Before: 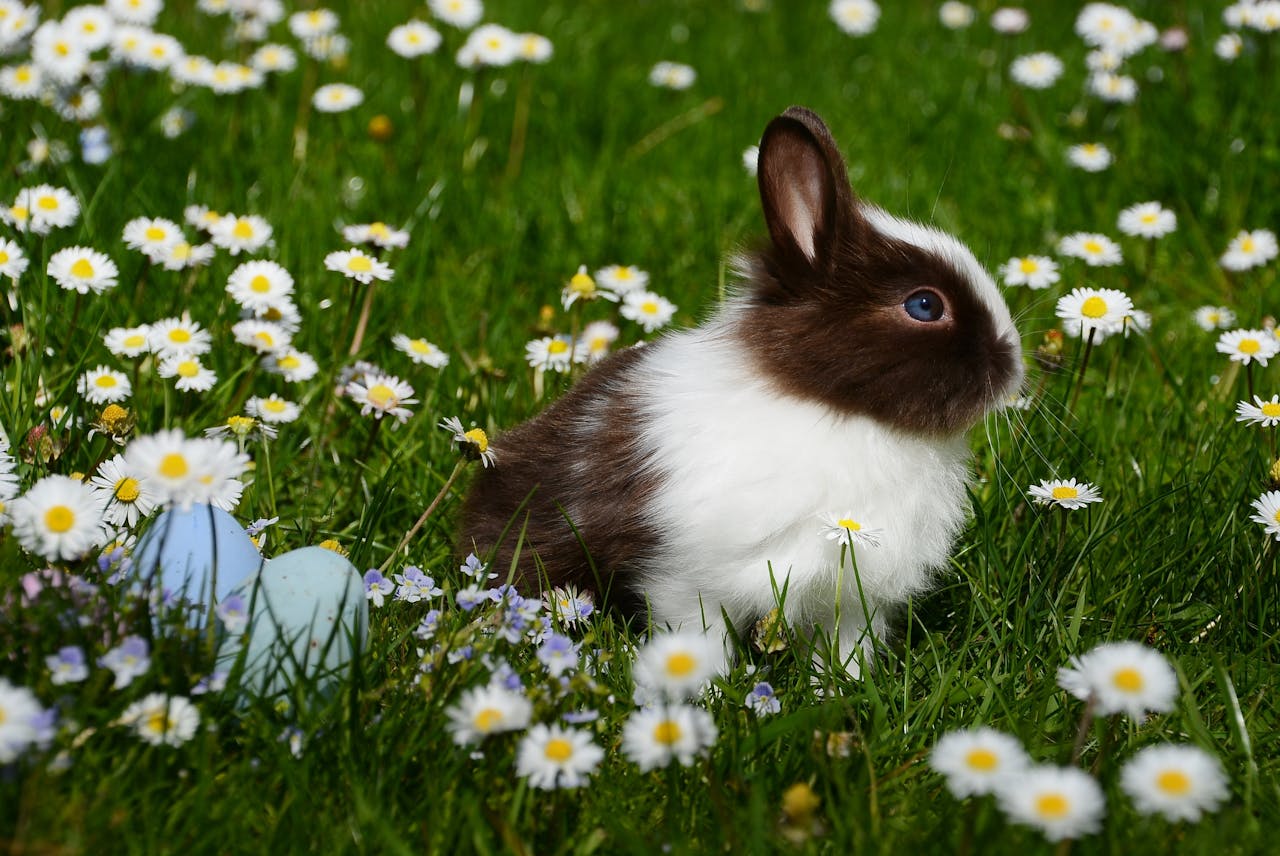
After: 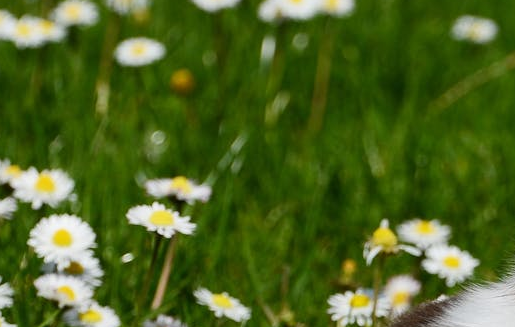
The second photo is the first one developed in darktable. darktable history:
crop: left 15.528%, top 5.422%, right 44.235%, bottom 56.262%
